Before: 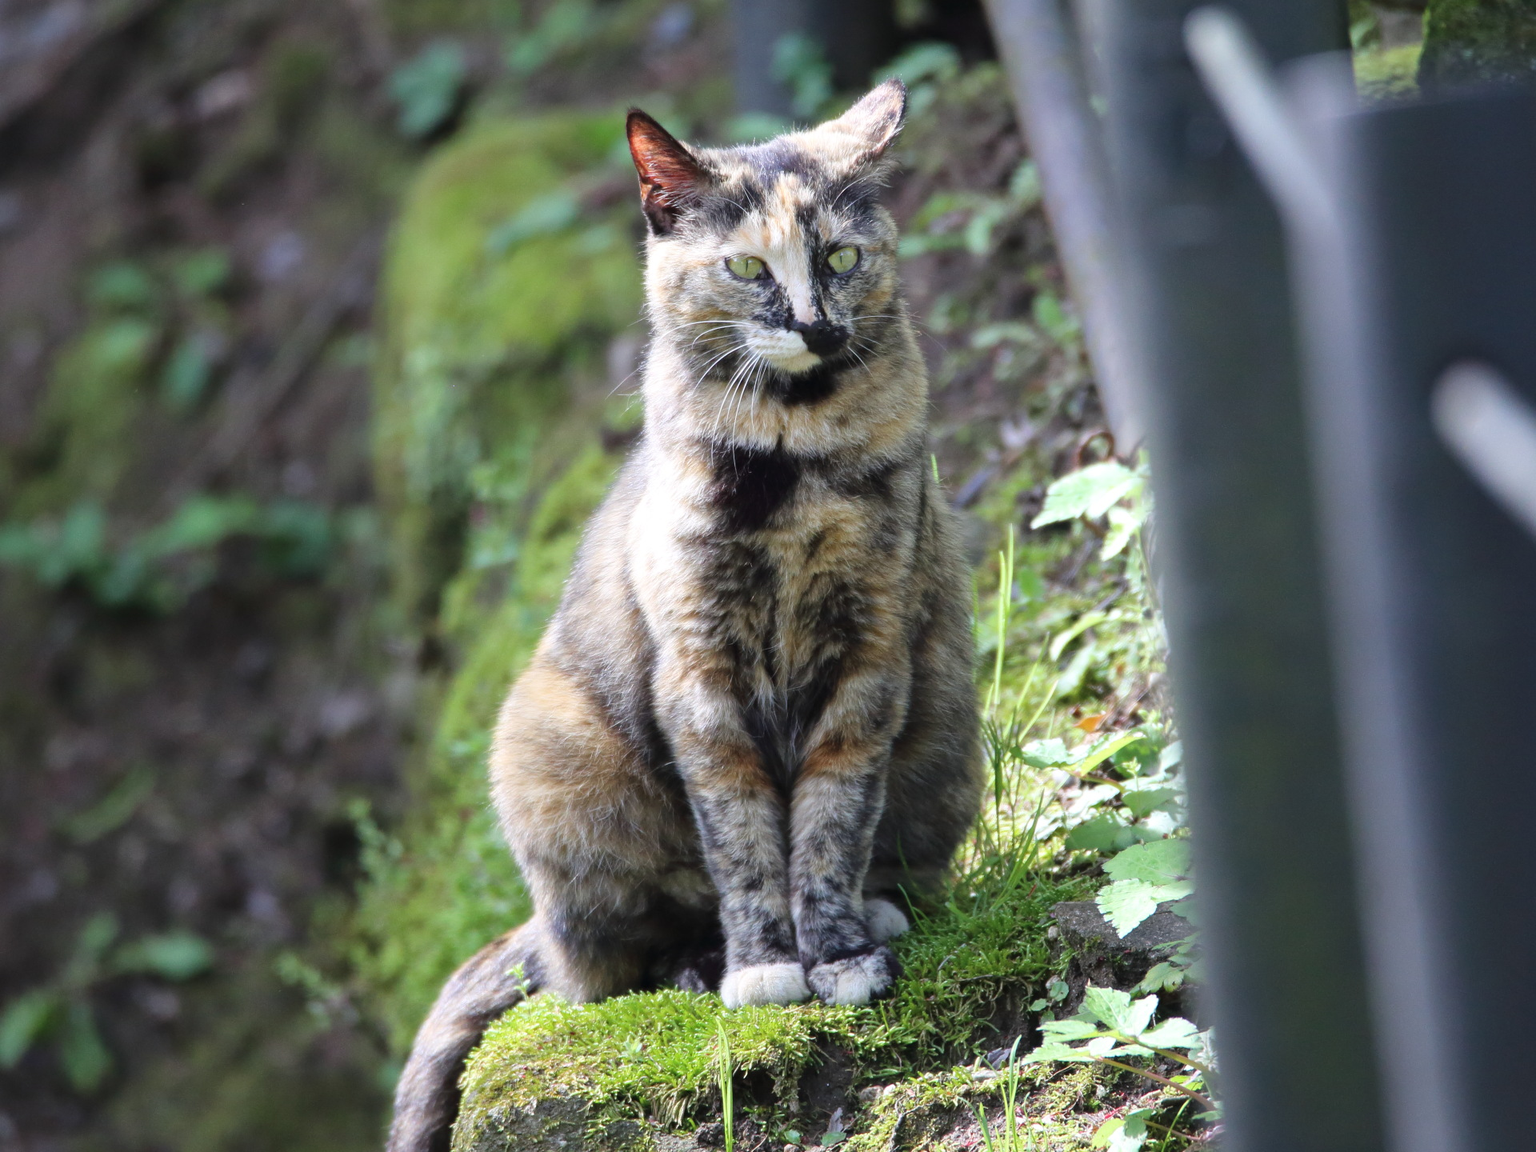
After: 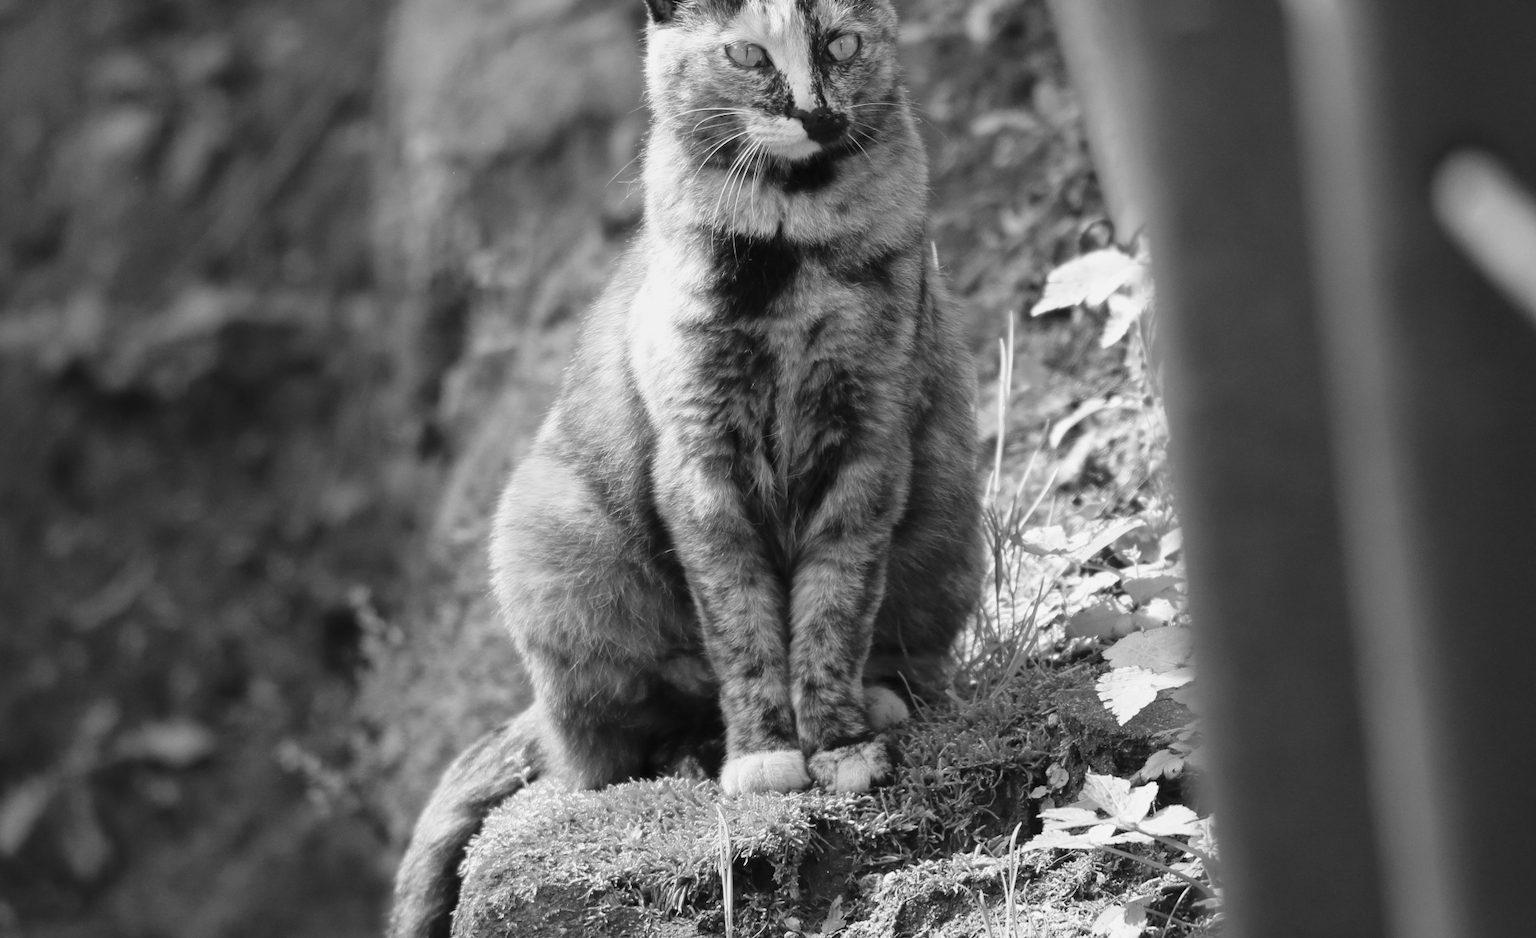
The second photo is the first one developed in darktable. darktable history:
monochrome: a -74.22, b 78.2
color correction: highlights a* -5.3, highlights b* 9.8, shadows a* 9.8, shadows b* 24.26
crop and rotate: top 18.507%
